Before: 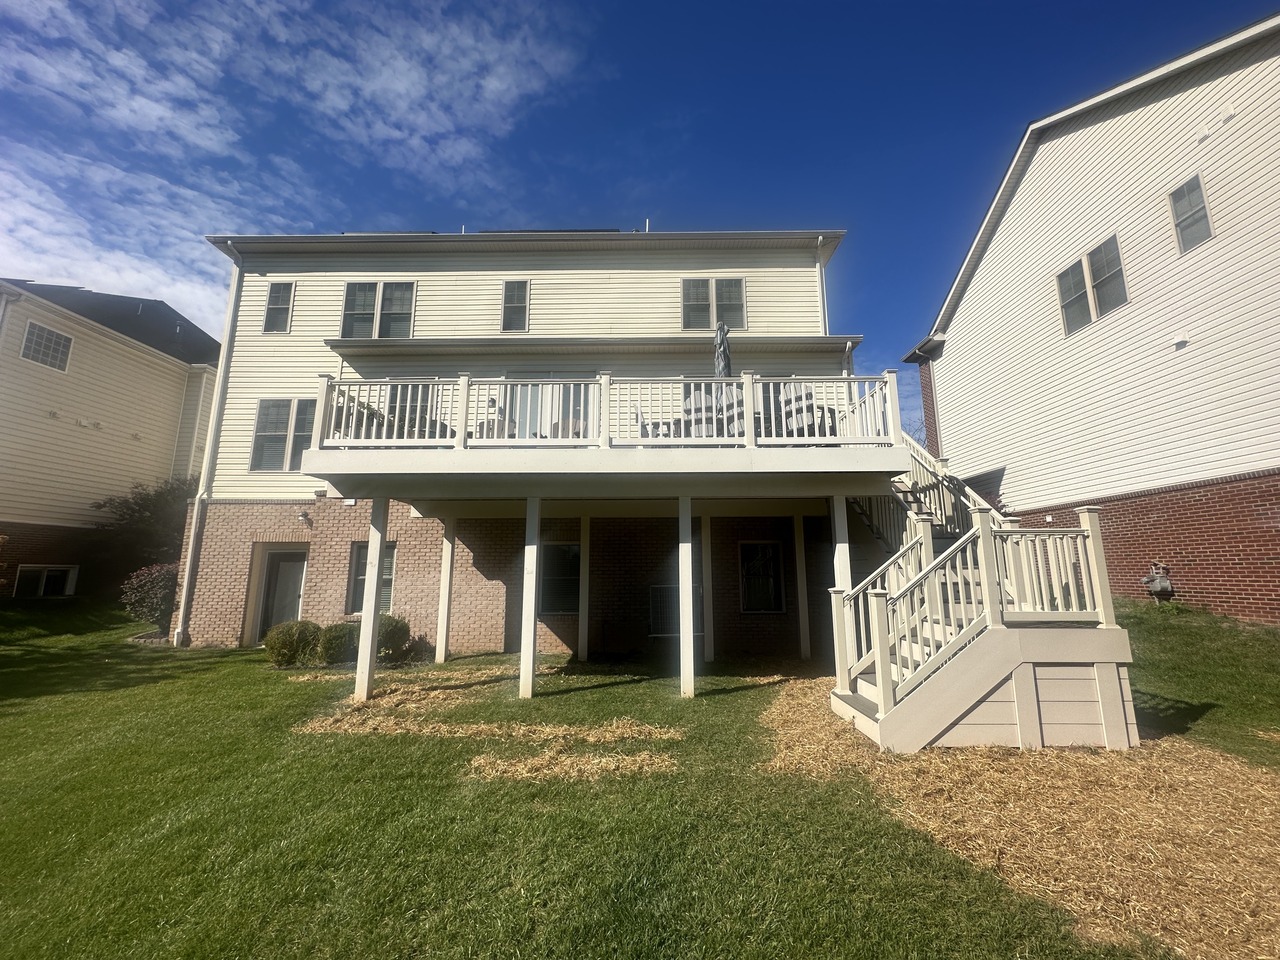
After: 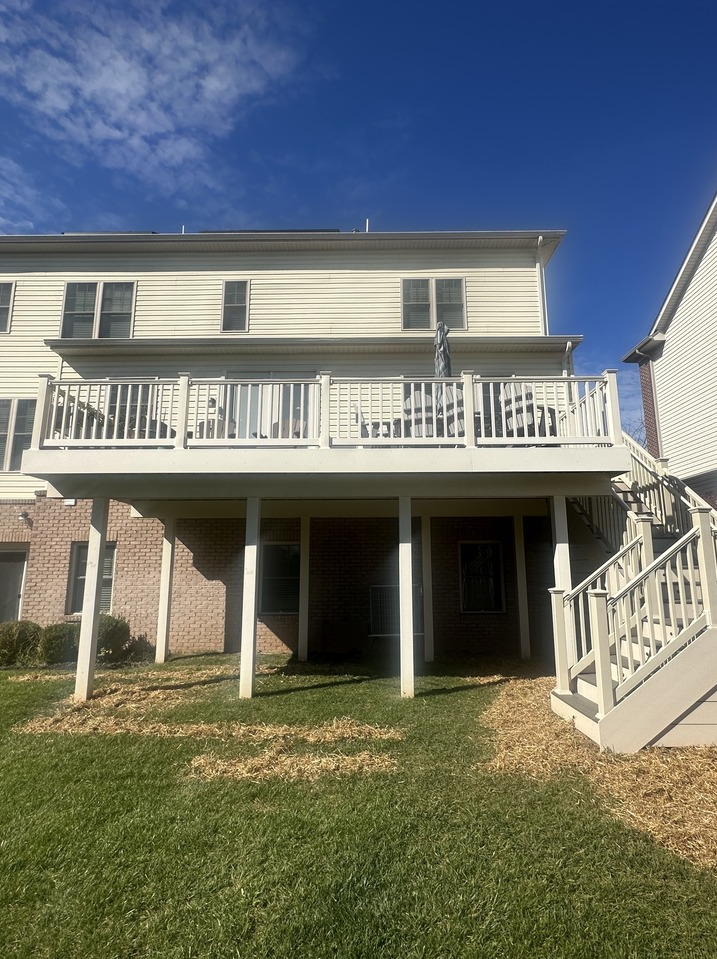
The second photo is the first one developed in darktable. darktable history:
crop: left 21.914%, right 21.993%, bottom 0.001%
